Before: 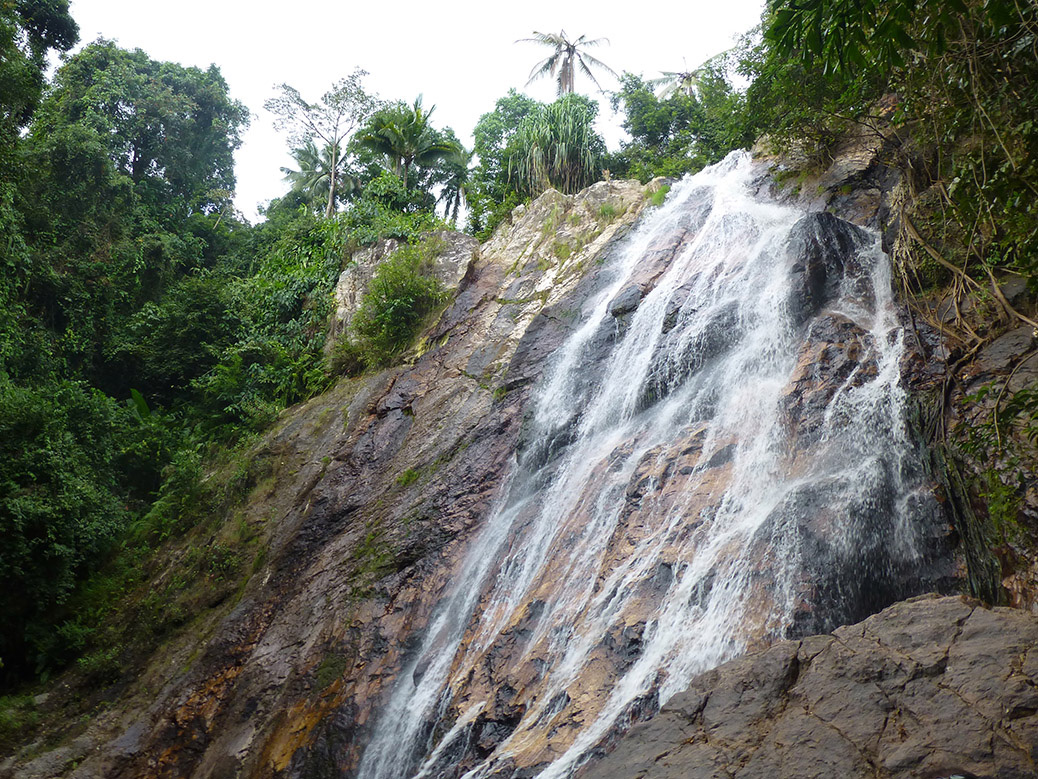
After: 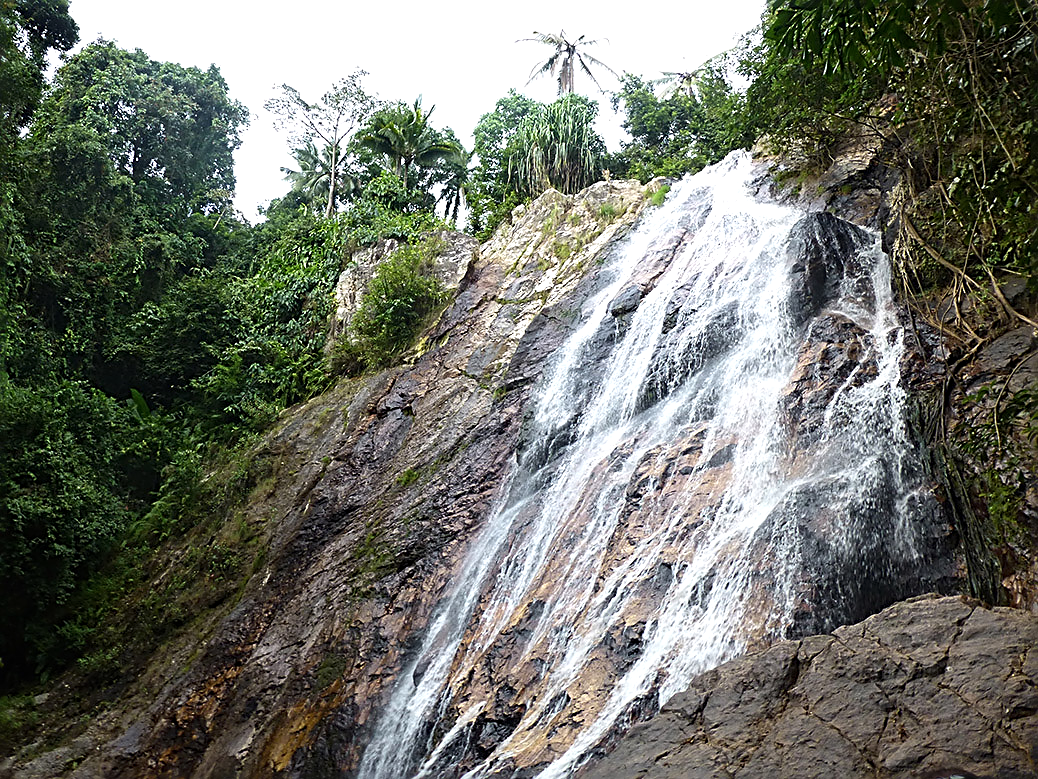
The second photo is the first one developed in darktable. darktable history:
sharpen: radius 2.799, amount 0.721
tone equalizer: -8 EV -0.398 EV, -7 EV -0.427 EV, -6 EV -0.318 EV, -5 EV -0.184 EV, -3 EV 0.22 EV, -2 EV 0.363 EV, -1 EV 0.414 EV, +0 EV 0.432 EV, edges refinement/feathering 500, mask exposure compensation -1.57 EV, preserve details no
